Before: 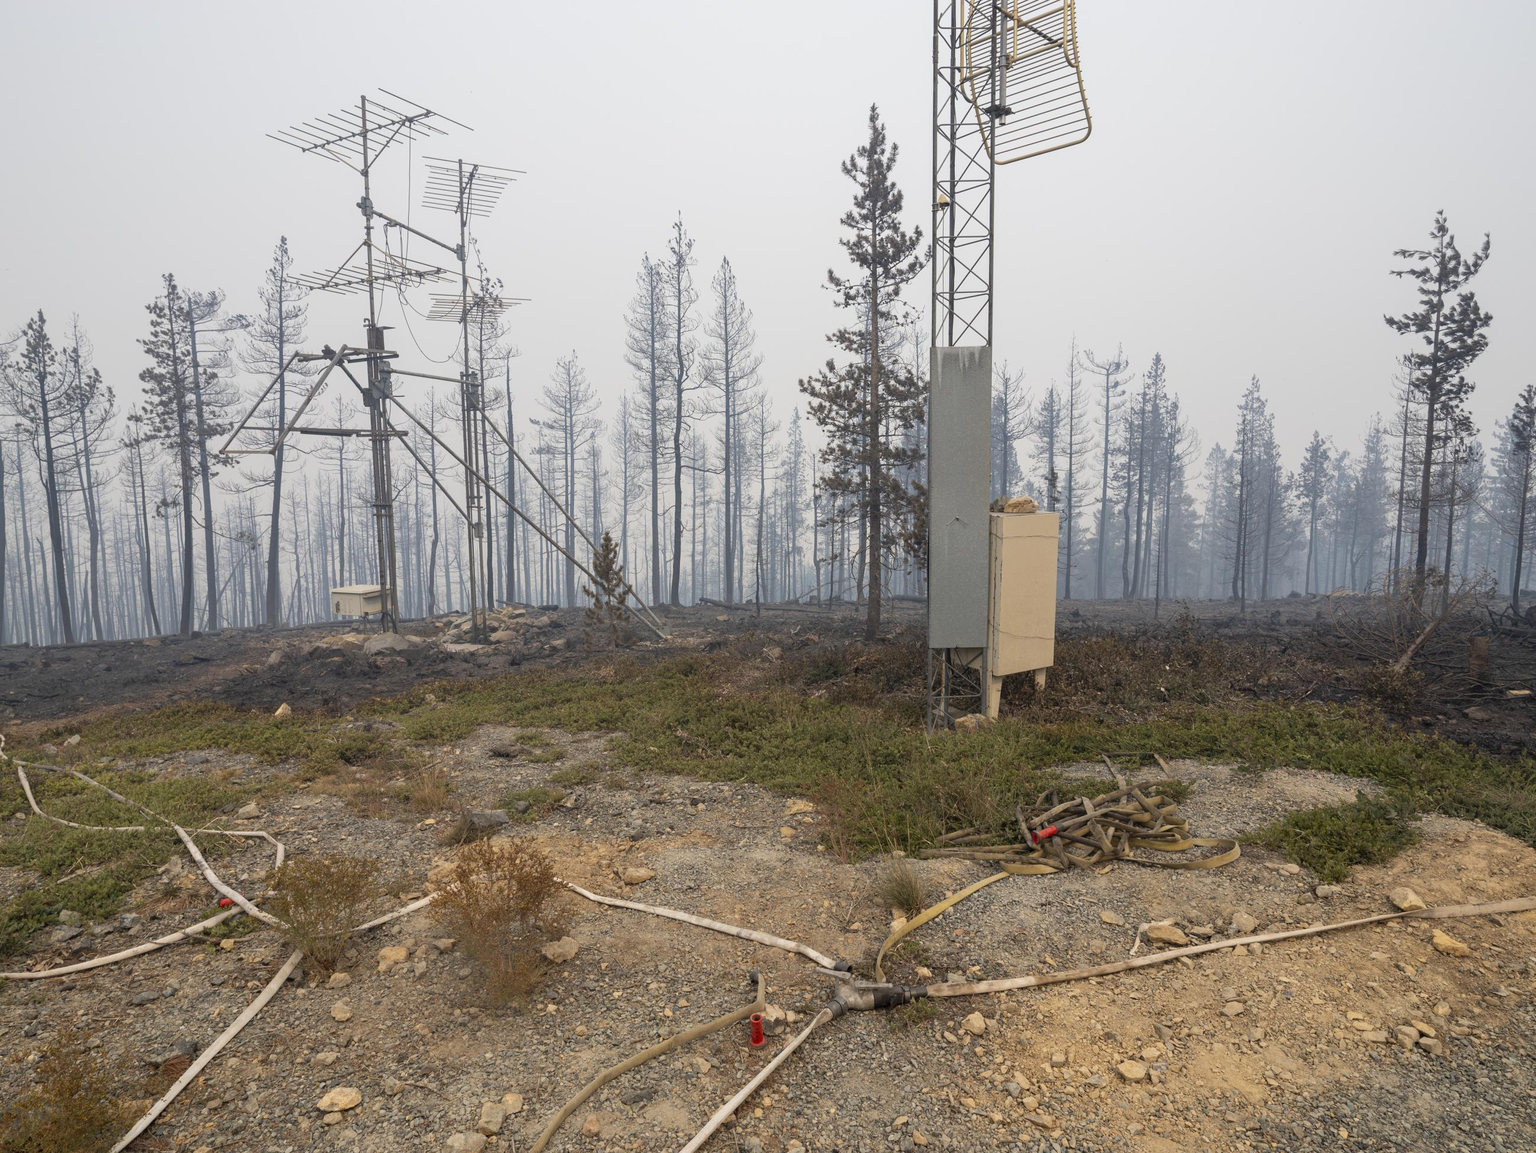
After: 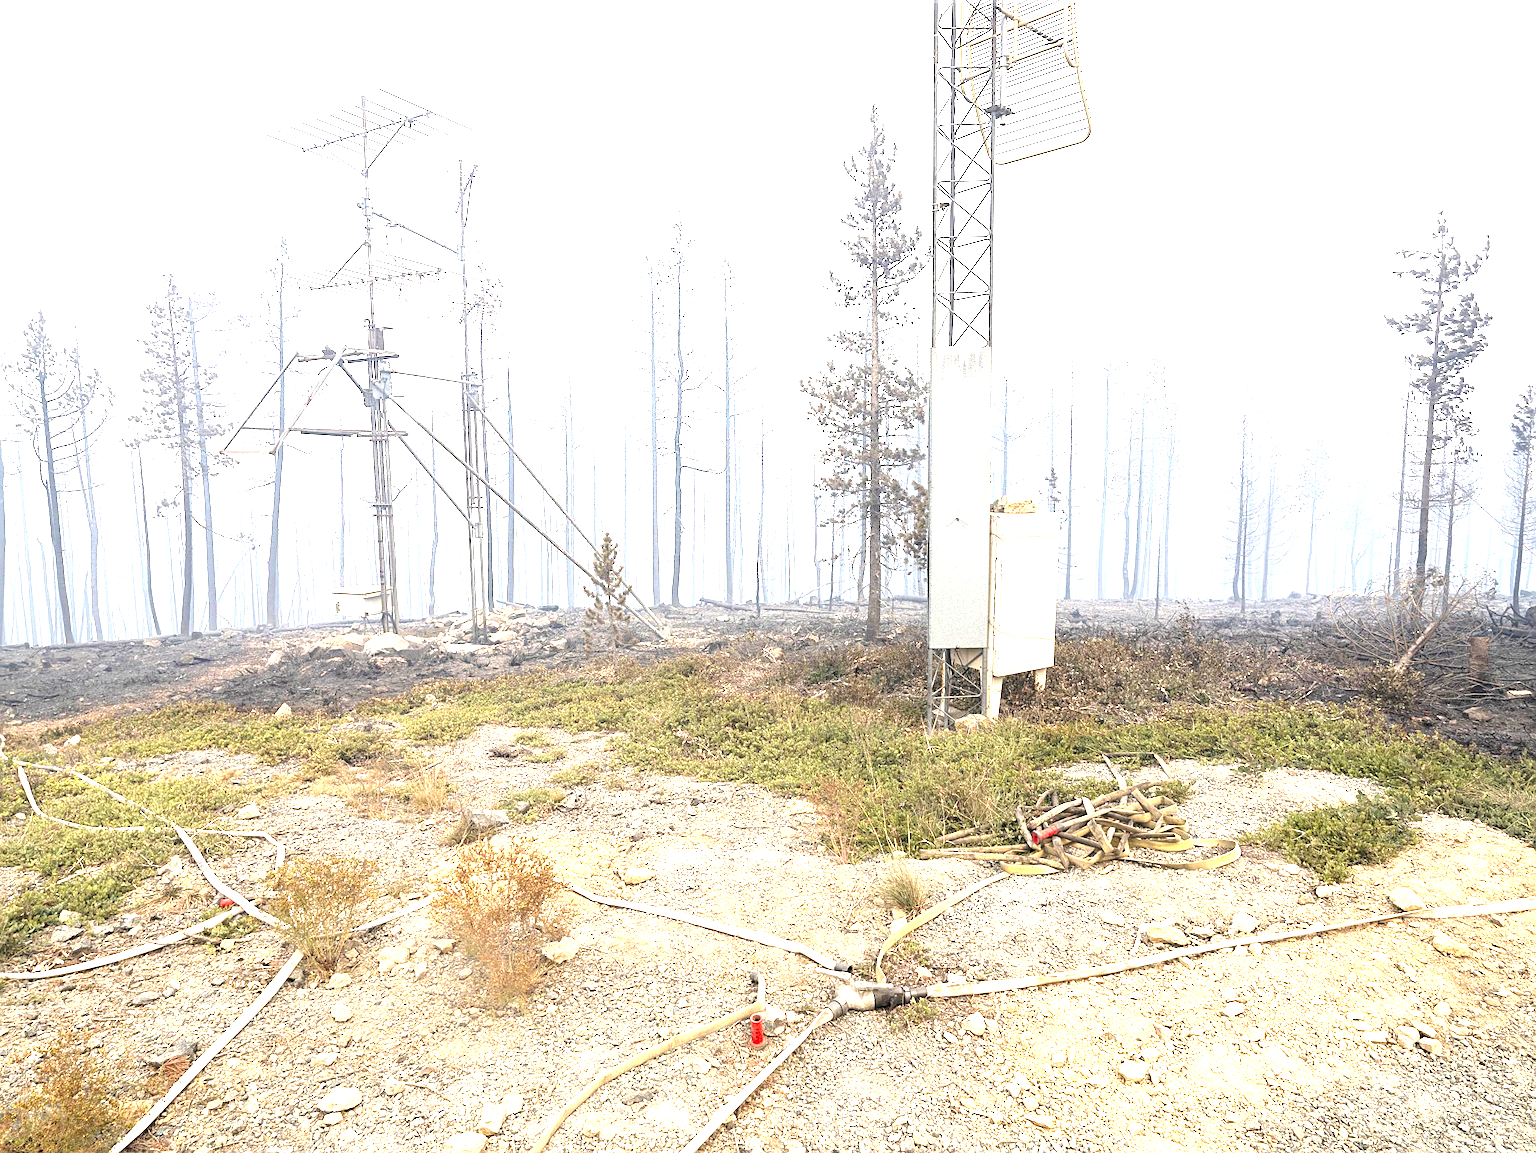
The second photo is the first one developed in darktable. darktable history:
tone equalizer: -8 EV -0.744 EV, -7 EV -0.707 EV, -6 EV -0.614 EV, -5 EV -0.391 EV, -3 EV 0.385 EV, -2 EV 0.6 EV, -1 EV 0.692 EV, +0 EV 0.753 EV
exposure: black level correction 0, exposure 1.758 EV, compensate highlight preservation false
sharpen: on, module defaults
